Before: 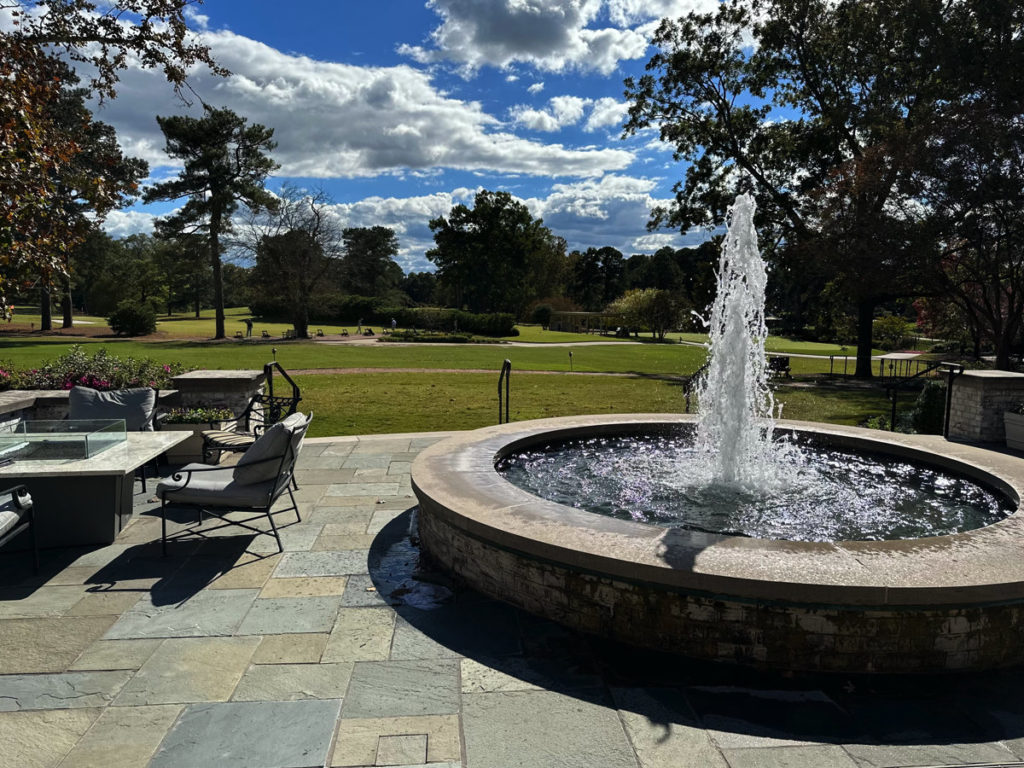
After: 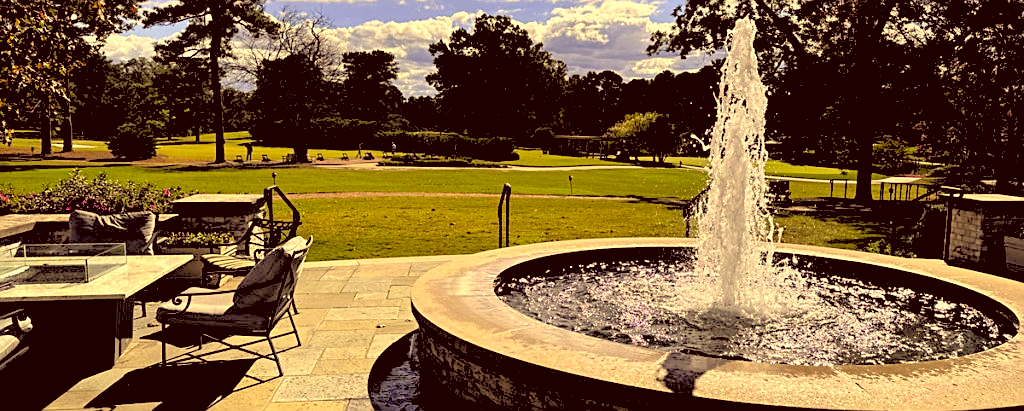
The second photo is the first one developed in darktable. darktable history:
sharpen: on, module defaults
rgb levels: levels [[0.027, 0.429, 0.996], [0, 0.5, 1], [0, 0.5, 1]]
white balance: emerald 1
crop and rotate: top 23.043%, bottom 23.437%
color correction: highlights a* 10.12, highlights b* 39.04, shadows a* 14.62, shadows b* 3.37
exposure: black level correction 0, exposure 0.4 EV, compensate exposure bias true, compensate highlight preservation false
